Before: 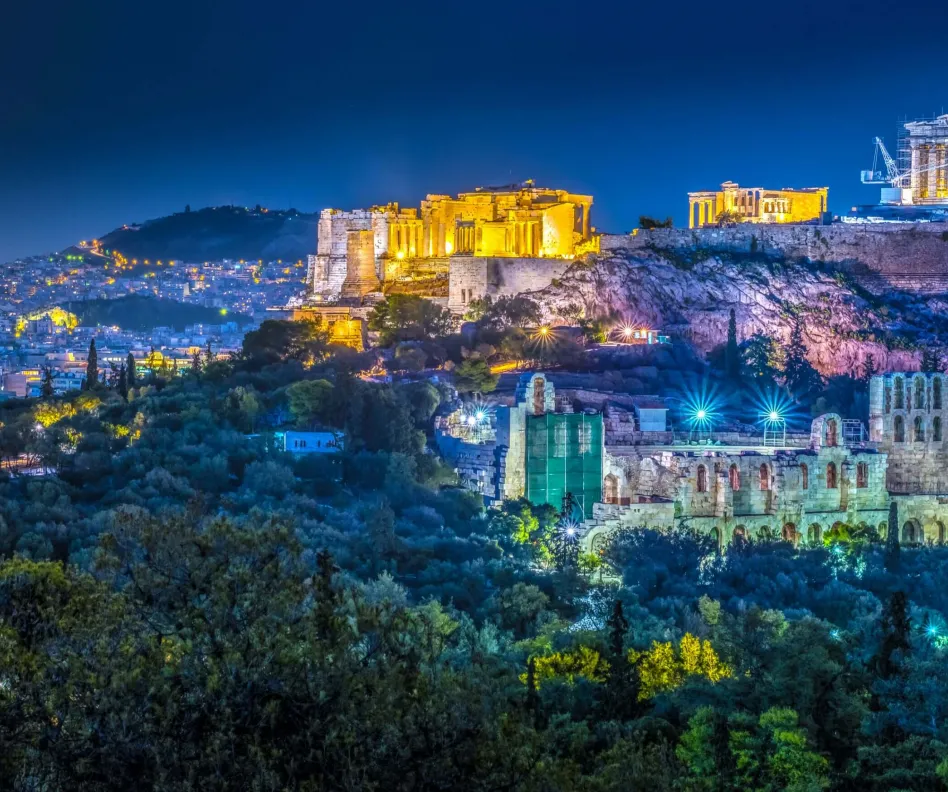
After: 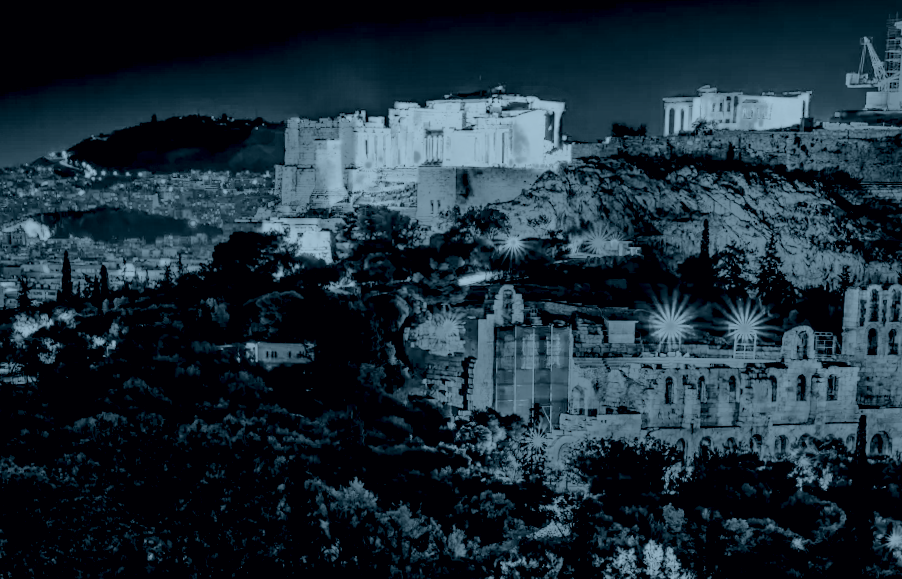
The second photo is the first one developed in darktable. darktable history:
base curve: curves: ch0 [(0, 0) (0.036, 0.025) (0.121, 0.166) (0.206, 0.329) (0.605, 0.79) (1, 1)], preserve colors none
contrast brightness saturation: contrast 0.19, brightness -0.24, saturation 0.11
haze removal: compatibility mode true, adaptive false
levels: levels [0.072, 0.414, 0.976]
color zones: curves: ch0 [(0.018, 0.548) (0.197, 0.654) (0.425, 0.447) (0.605, 0.658) (0.732, 0.579)]; ch1 [(0.105, 0.531) (0.224, 0.531) (0.386, 0.39) (0.618, 0.456) (0.732, 0.456) (0.956, 0.421)]; ch2 [(0.039, 0.583) (0.215, 0.465) (0.399, 0.544) (0.465, 0.548) (0.614, 0.447) (0.724, 0.43) (0.882, 0.623) (0.956, 0.632)]
crop and rotate: top 12.5%, bottom 12.5%
colorize: hue 194.4°, saturation 29%, source mix 61.75%, lightness 3.98%, version 1
rotate and perspective: rotation 0.074°, lens shift (vertical) 0.096, lens shift (horizontal) -0.041, crop left 0.043, crop right 0.952, crop top 0.024, crop bottom 0.979
